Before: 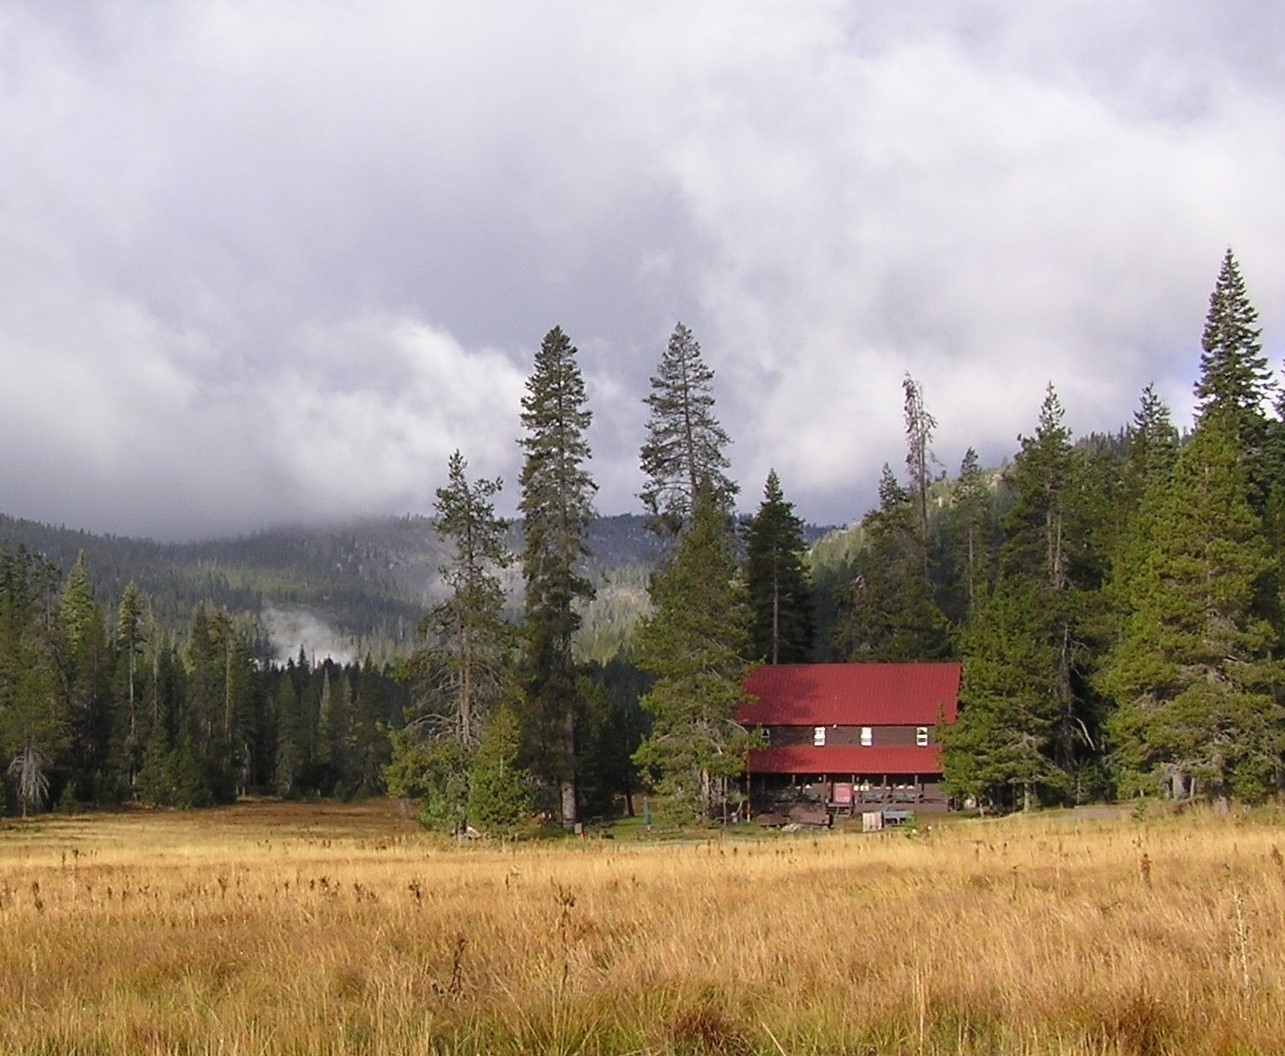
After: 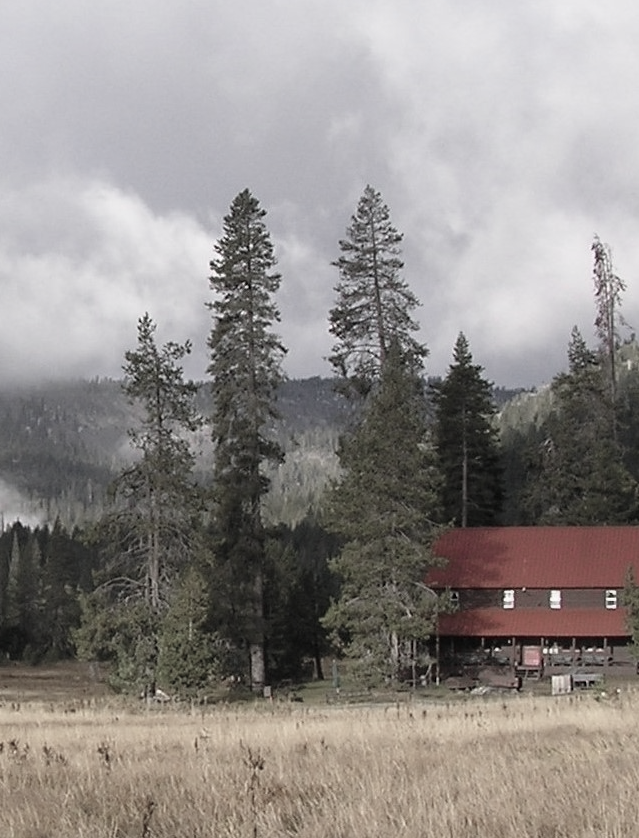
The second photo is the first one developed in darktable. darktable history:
crop and rotate: angle 0.022°, left 24.248%, top 13.038%, right 25.992%, bottom 7.552%
exposure: exposure -0.044 EV, compensate highlight preservation false
color zones: curves: ch1 [(0, 0.34) (0.143, 0.164) (0.286, 0.152) (0.429, 0.176) (0.571, 0.173) (0.714, 0.188) (0.857, 0.199) (1, 0.34)]
